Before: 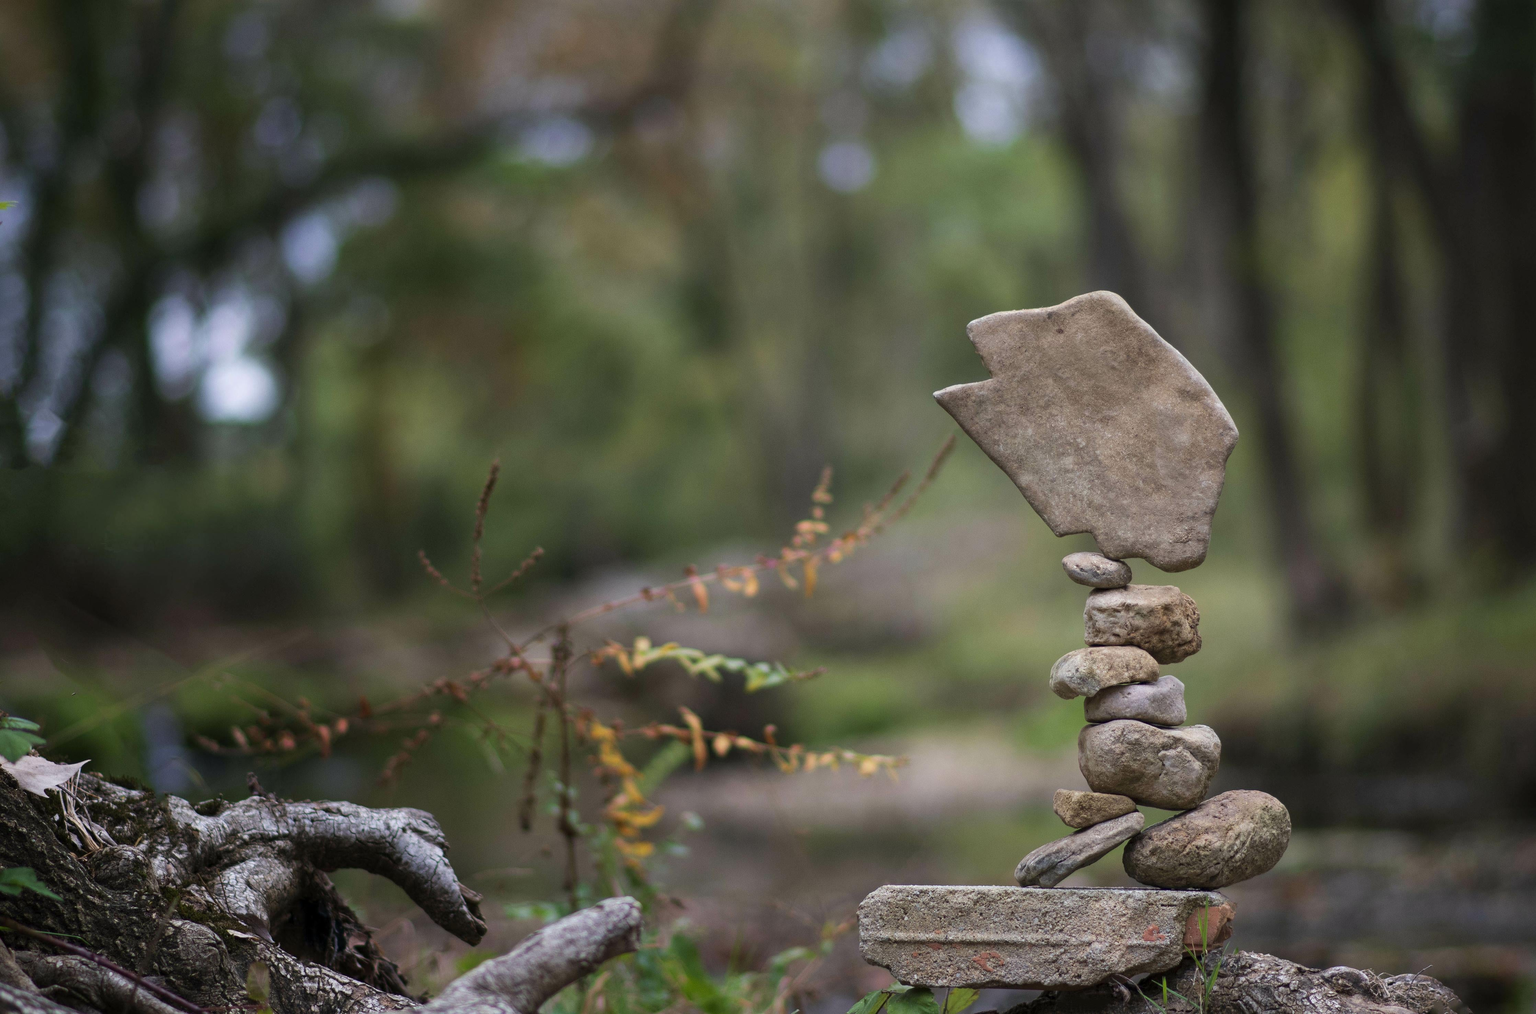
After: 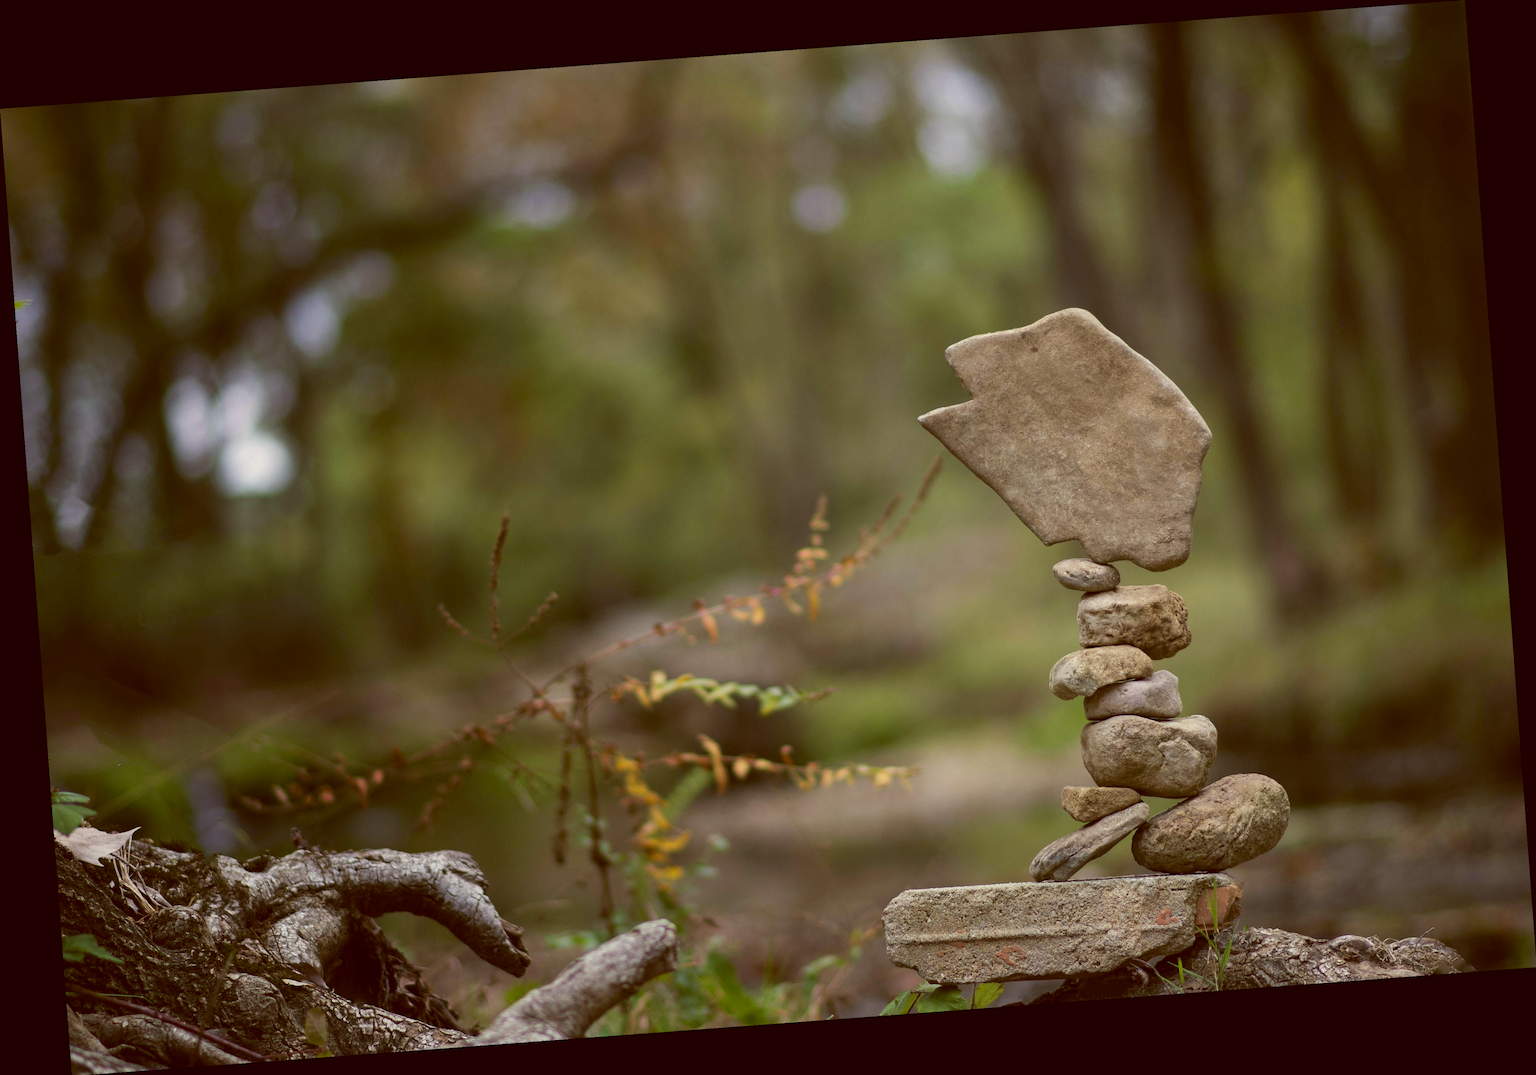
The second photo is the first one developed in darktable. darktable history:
color balance: lift [1.001, 1.007, 1, 0.993], gamma [1.023, 1.026, 1.01, 0.974], gain [0.964, 1.059, 1.073, 0.927]
rotate and perspective: rotation -4.25°, automatic cropping off
